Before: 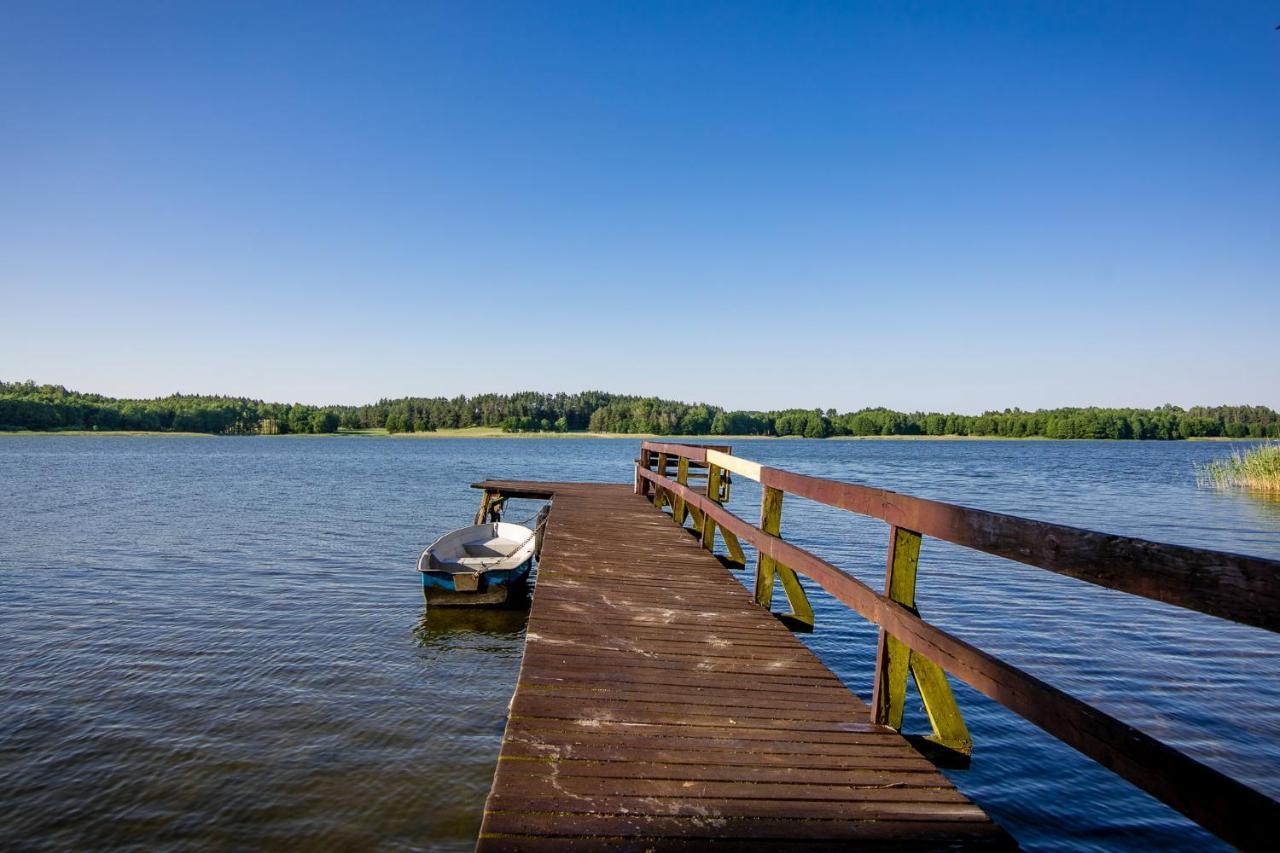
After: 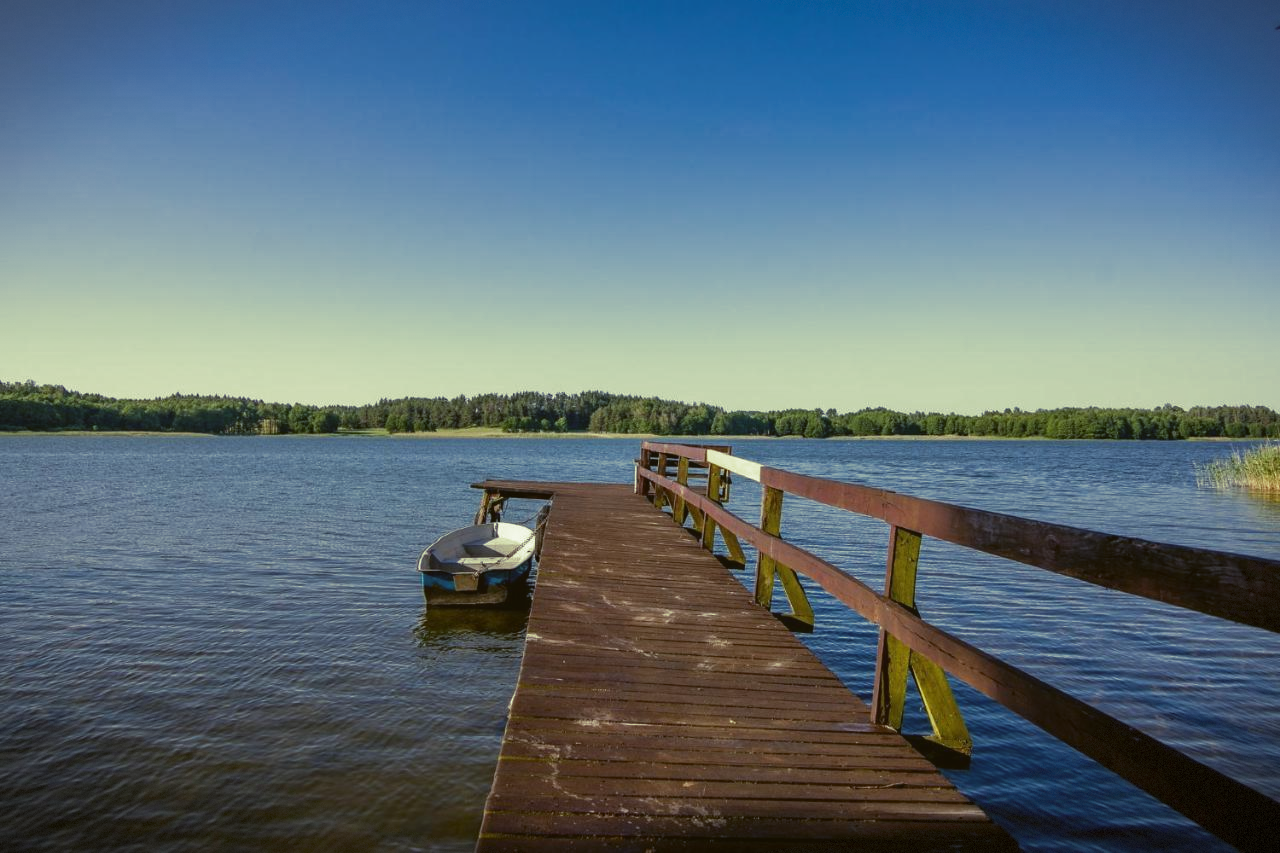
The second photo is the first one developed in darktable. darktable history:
vignetting: fall-off start 100%, brightness -0.406, saturation -0.3, width/height ratio 1.324, dithering 8-bit output, unbound false
tone curve: curves: ch0 [(0, 0) (0.8, 0.757) (1, 1)], color space Lab, linked channels, preserve colors none
color zones: curves: ch0 [(0, 0.5) (0.143, 0.5) (0.286, 0.5) (0.429, 0.5) (0.571, 0.5) (0.714, 0.476) (0.857, 0.5) (1, 0.5)]; ch2 [(0, 0.5) (0.143, 0.5) (0.286, 0.5) (0.429, 0.5) (0.571, 0.5) (0.714, 0.487) (0.857, 0.5) (1, 0.5)]
split-toning: shadows › hue 290.82°, shadows › saturation 0.34, highlights › saturation 0.38, balance 0, compress 50%
color balance: lift [1.004, 1.002, 1.002, 0.998], gamma [1, 1.007, 1.002, 0.993], gain [1, 0.977, 1.013, 1.023], contrast -3.64%
local contrast: mode bilateral grid, contrast 100, coarseness 100, detail 91%, midtone range 0.2
